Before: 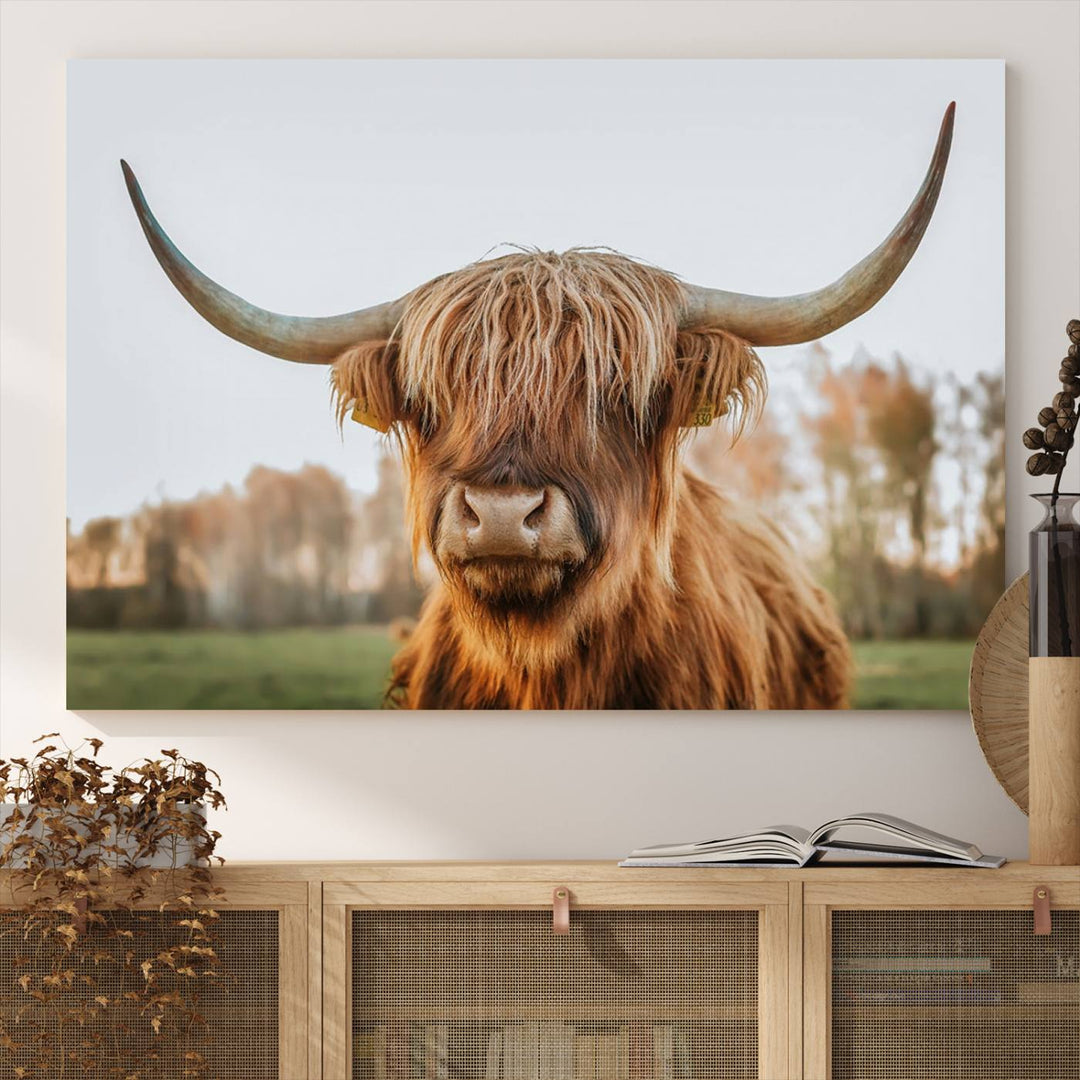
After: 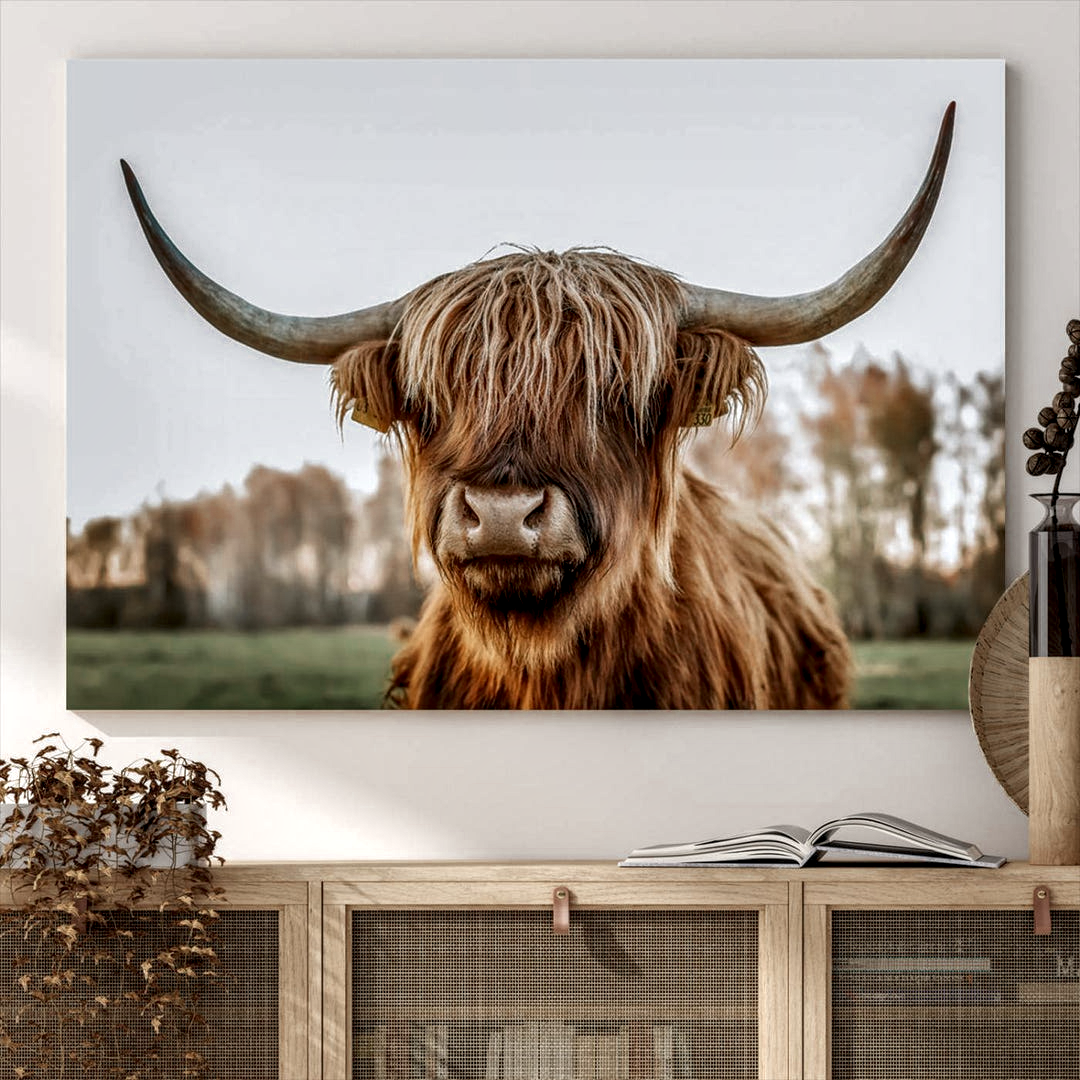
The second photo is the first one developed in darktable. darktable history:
shadows and highlights: shadows 35.21, highlights -35.12, soften with gaussian
color zones: curves: ch0 [(0, 0.5) (0.125, 0.4) (0.25, 0.5) (0.375, 0.4) (0.5, 0.4) (0.625, 0.35) (0.75, 0.35) (0.875, 0.5)]; ch1 [(0, 0.35) (0.125, 0.45) (0.25, 0.35) (0.375, 0.35) (0.5, 0.35) (0.625, 0.35) (0.75, 0.45) (0.875, 0.35)]; ch2 [(0, 0.6) (0.125, 0.5) (0.25, 0.5) (0.375, 0.6) (0.5, 0.6) (0.625, 0.5) (0.75, 0.5) (0.875, 0.5)]
local contrast: highlights 21%, shadows 69%, detail 170%
